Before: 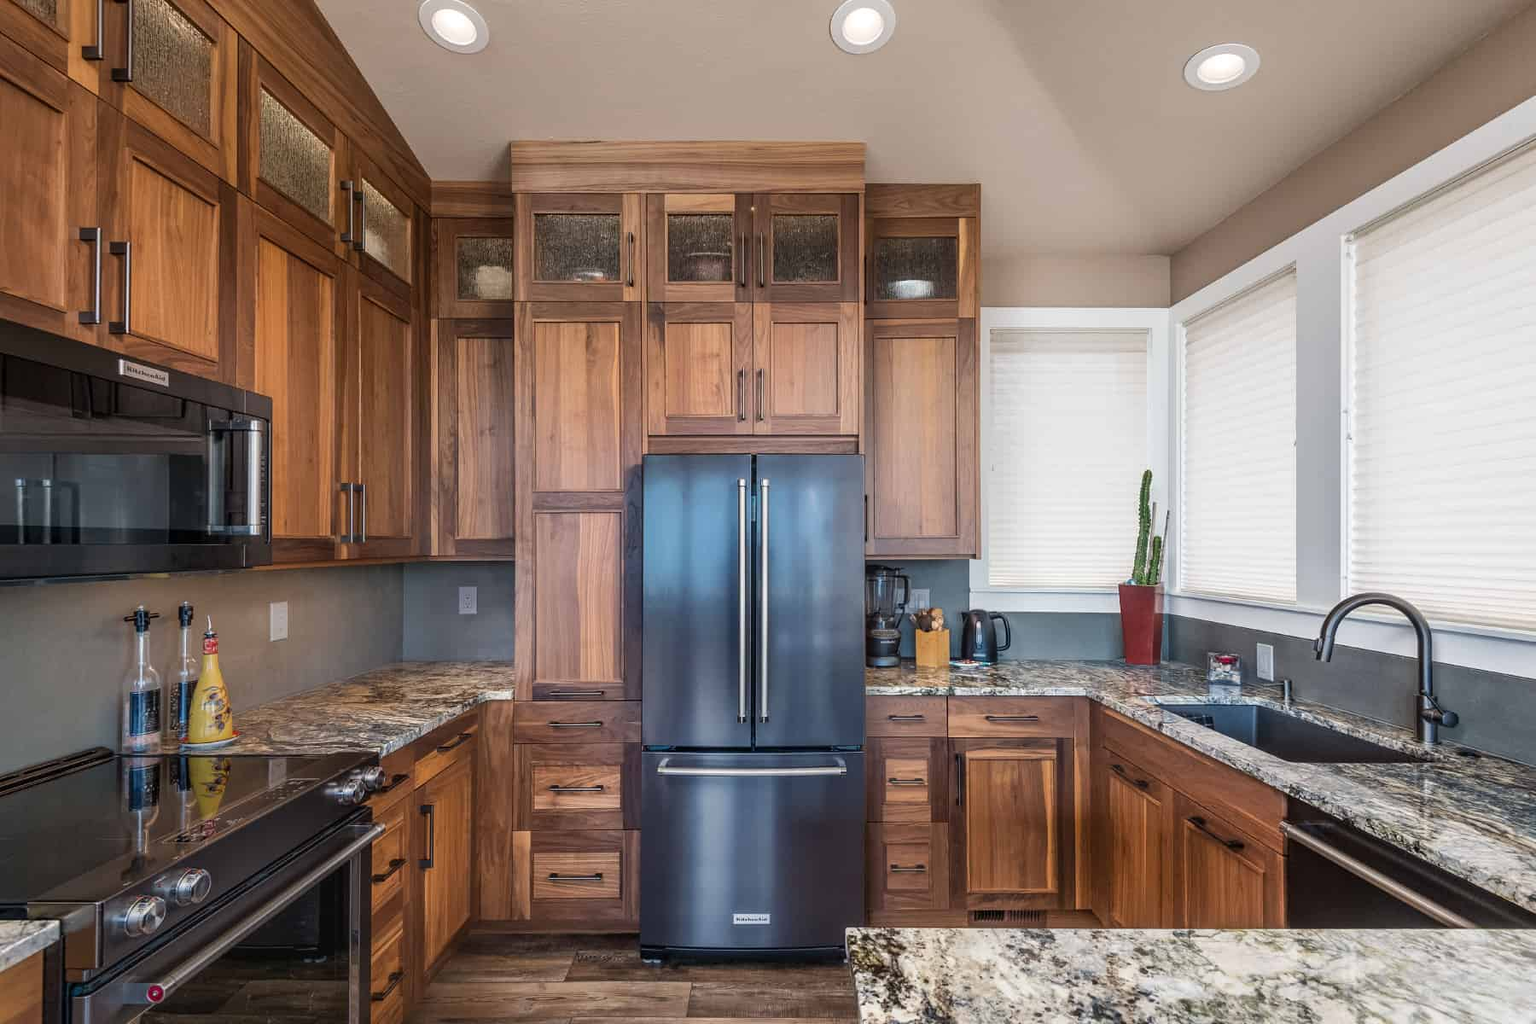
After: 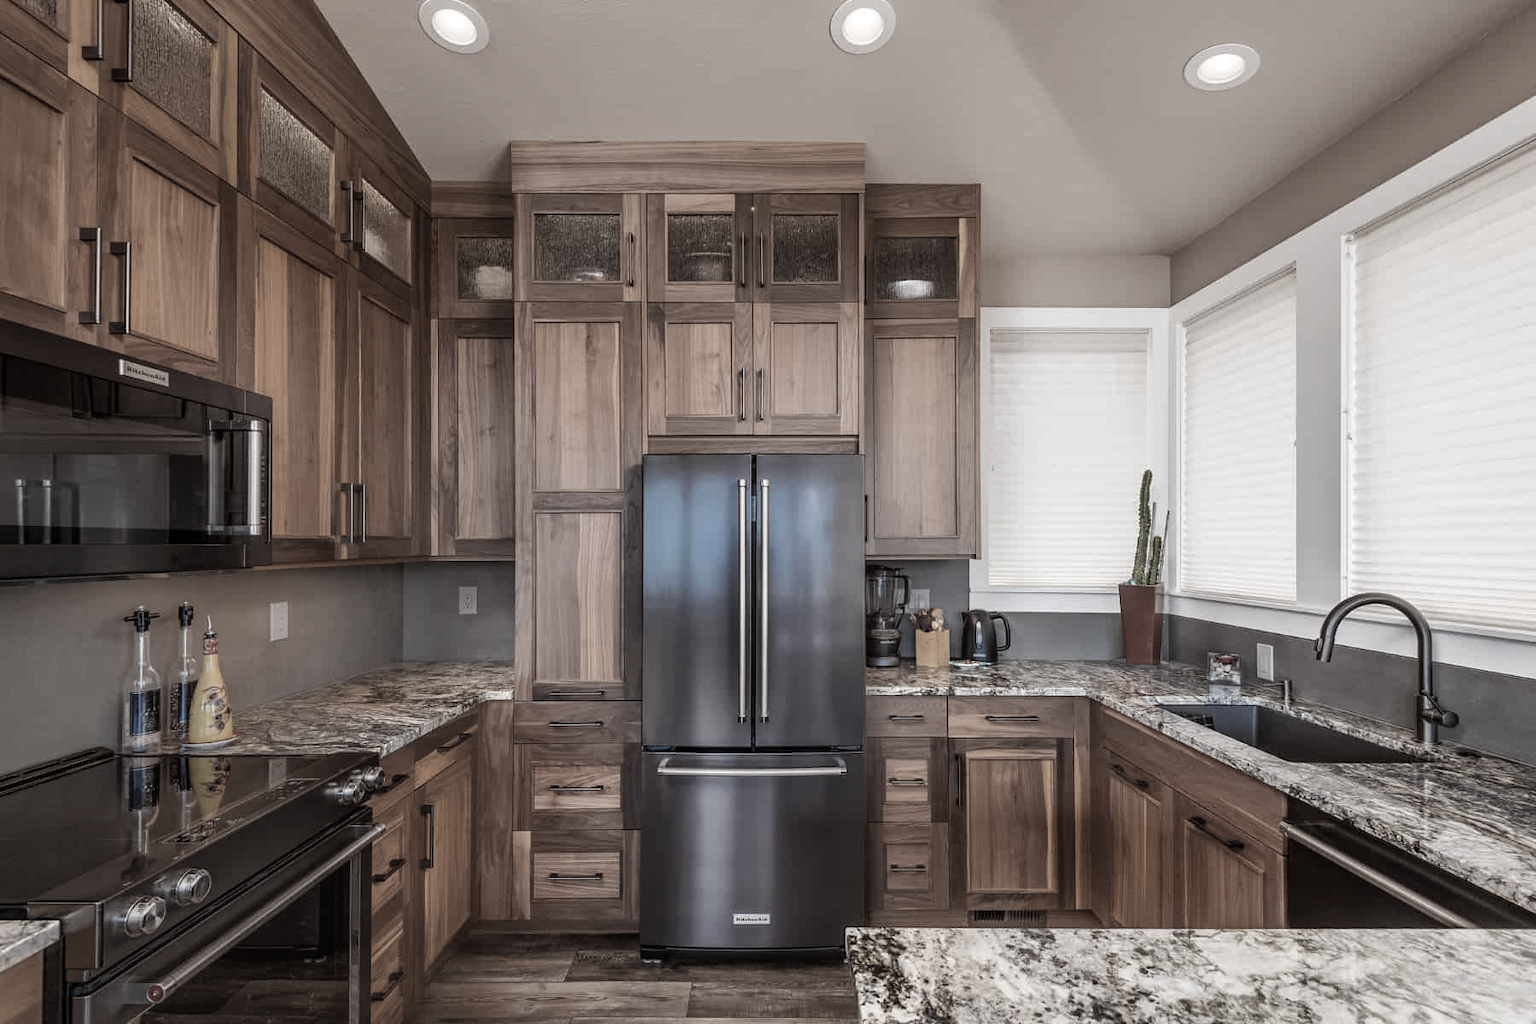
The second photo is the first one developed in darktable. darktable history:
color zones: curves: ch1 [(0.238, 0.163) (0.476, 0.2) (0.733, 0.322) (0.848, 0.134)]
white balance: emerald 1
rgb levels: mode RGB, independent channels, levels [[0, 0.5, 1], [0, 0.521, 1], [0, 0.536, 1]]
